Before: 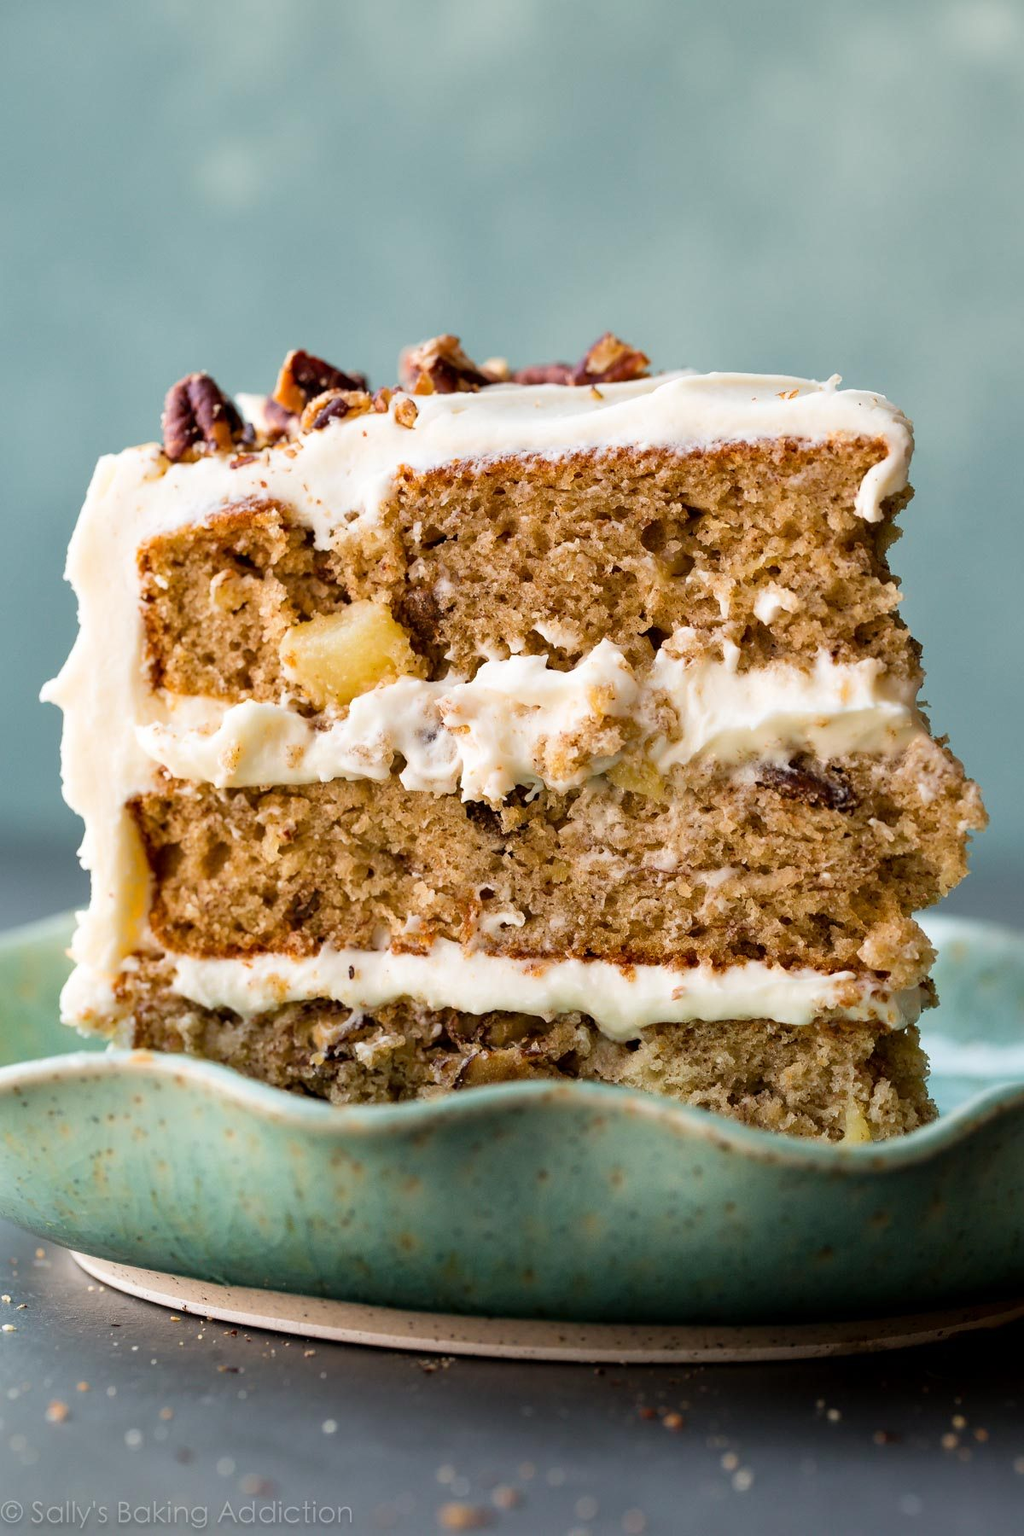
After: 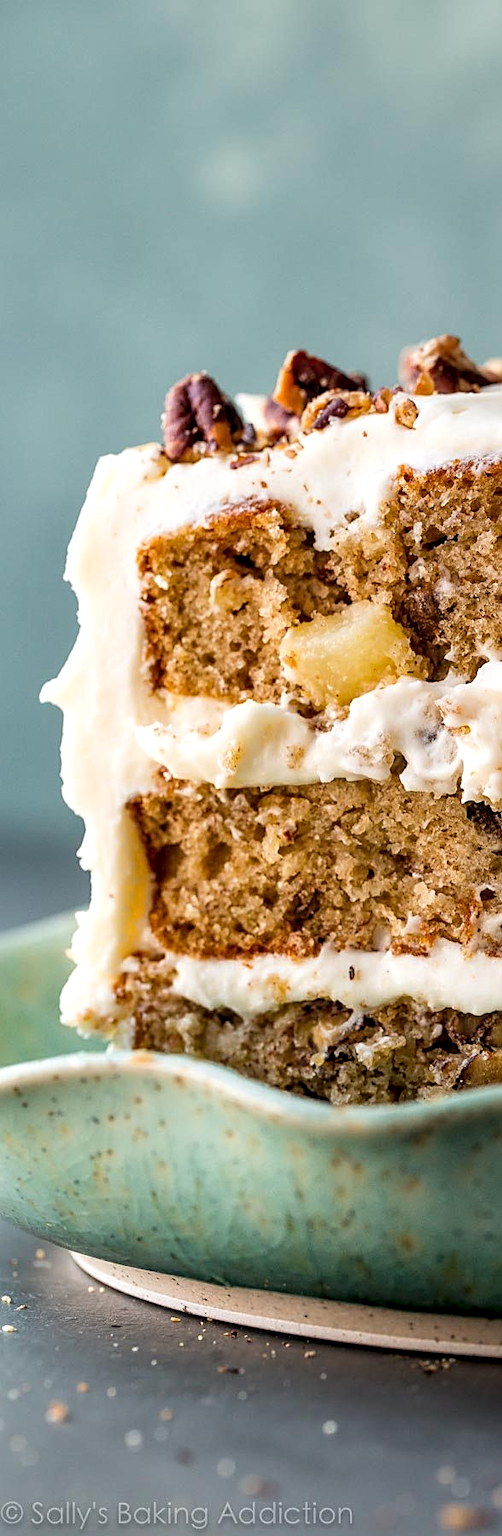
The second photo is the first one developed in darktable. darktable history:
sharpen: on, module defaults
local contrast: detail 130%
crop and rotate: left 0%, top 0%, right 50.845%
